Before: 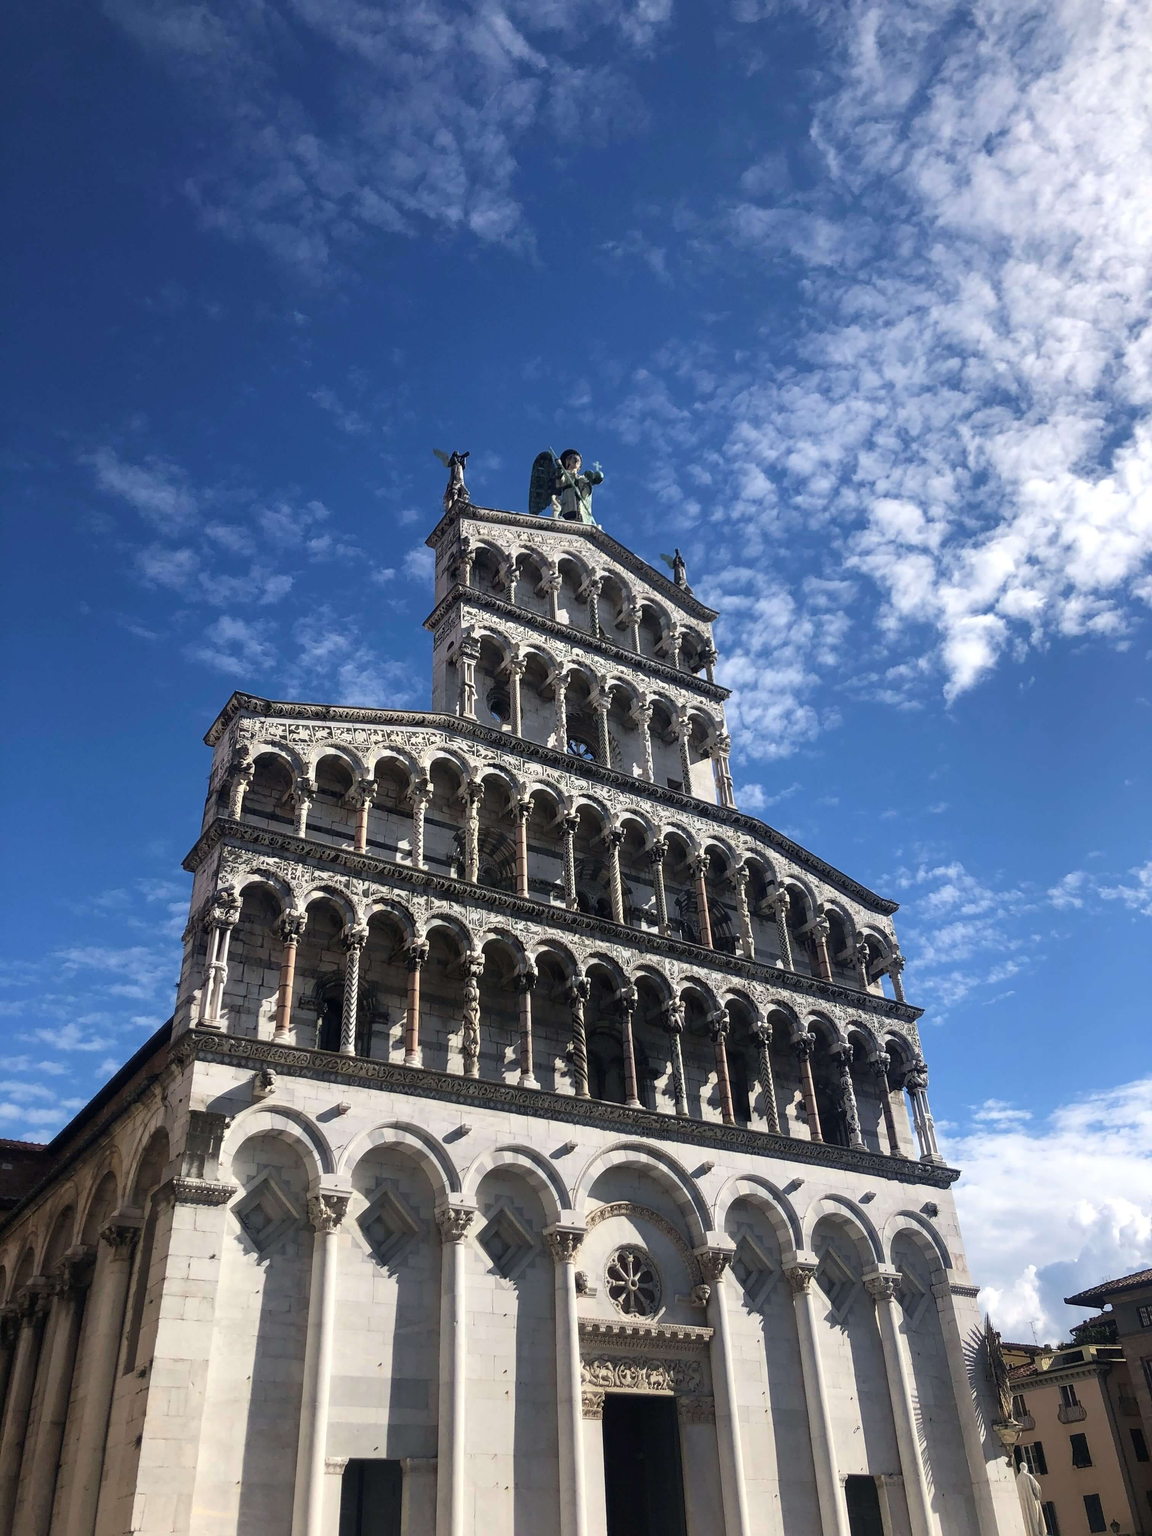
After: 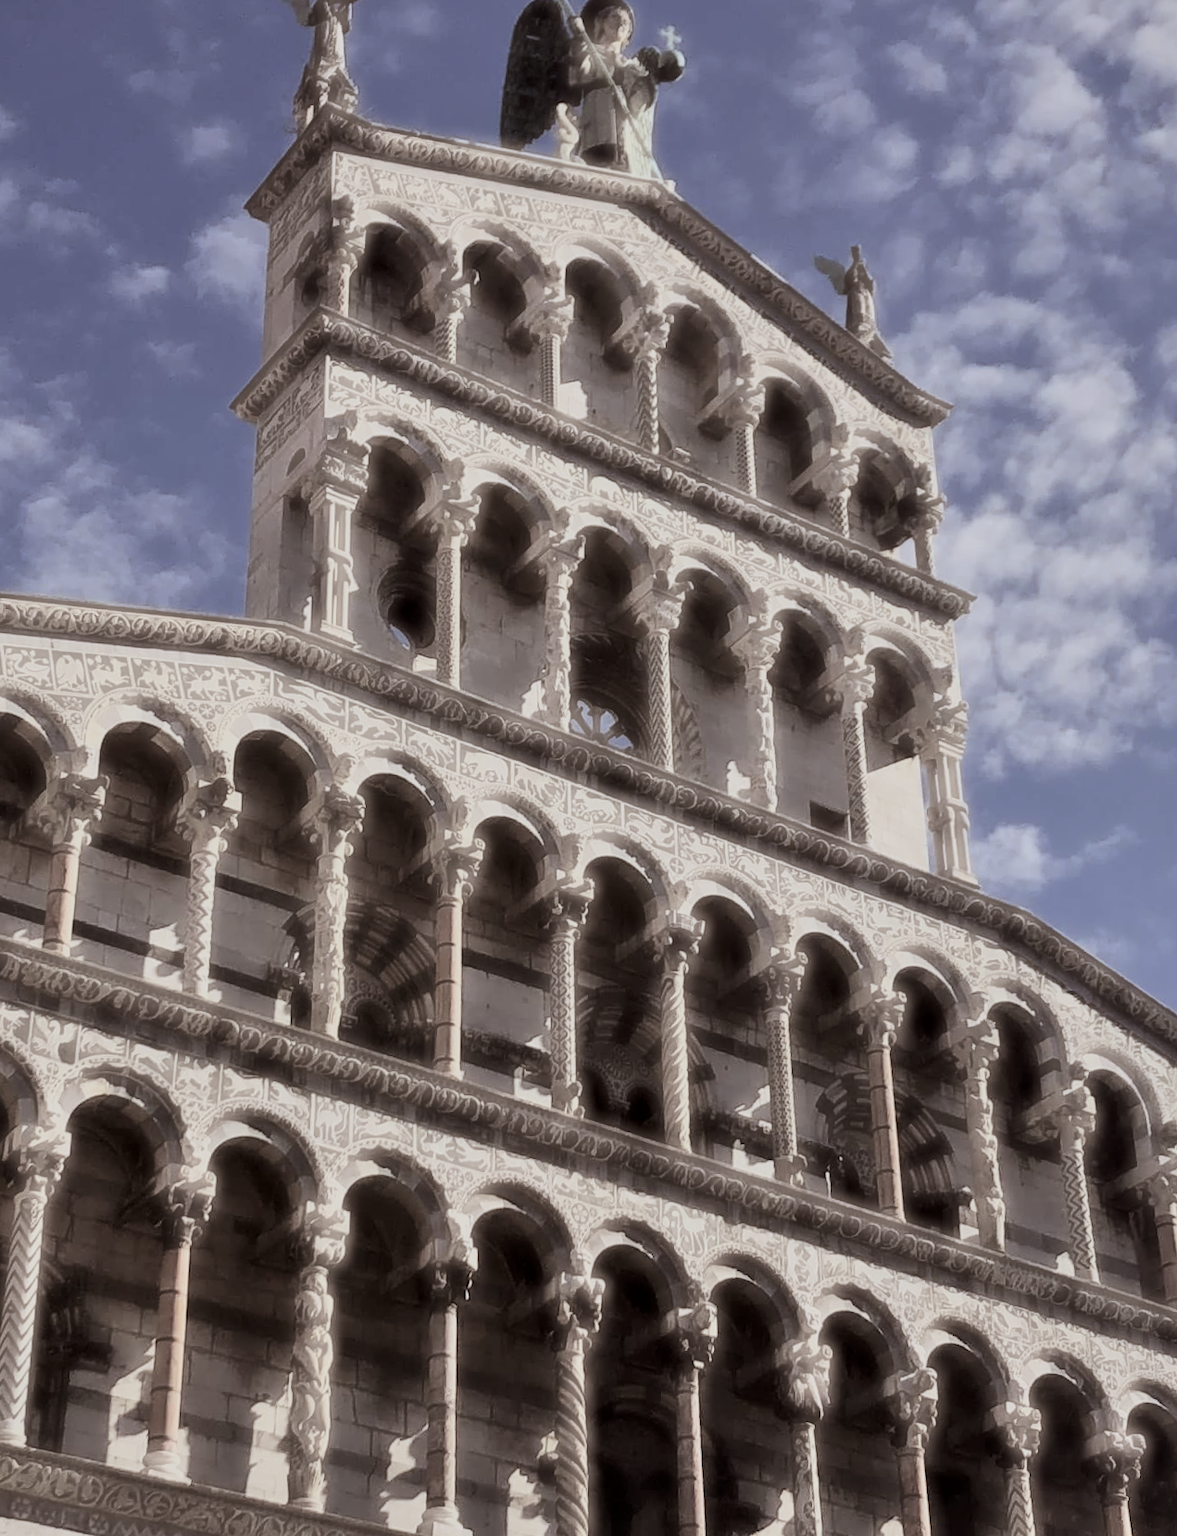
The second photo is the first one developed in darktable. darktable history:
rotate and perspective: rotation 2.27°, automatic cropping off
shadows and highlights: soften with gaussian
haze removal: strength -0.9, distance 0.225, compatibility mode true, adaptive false
rgb levels: mode RGB, independent channels, levels [[0, 0.5, 1], [0, 0.521, 1], [0, 0.536, 1]]
crop: left 30%, top 30%, right 30%, bottom 30%
contrast brightness saturation: contrast 0.1, saturation -0.3
local contrast: mode bilateral grid, contrast 20, coarseness 50, detail 120%, midtone range 0.2
filmic rgb: black relative exposure -7.65 EV, white relative exposure 4.56 EV, hardness 3.61, color science v6 (2022)
